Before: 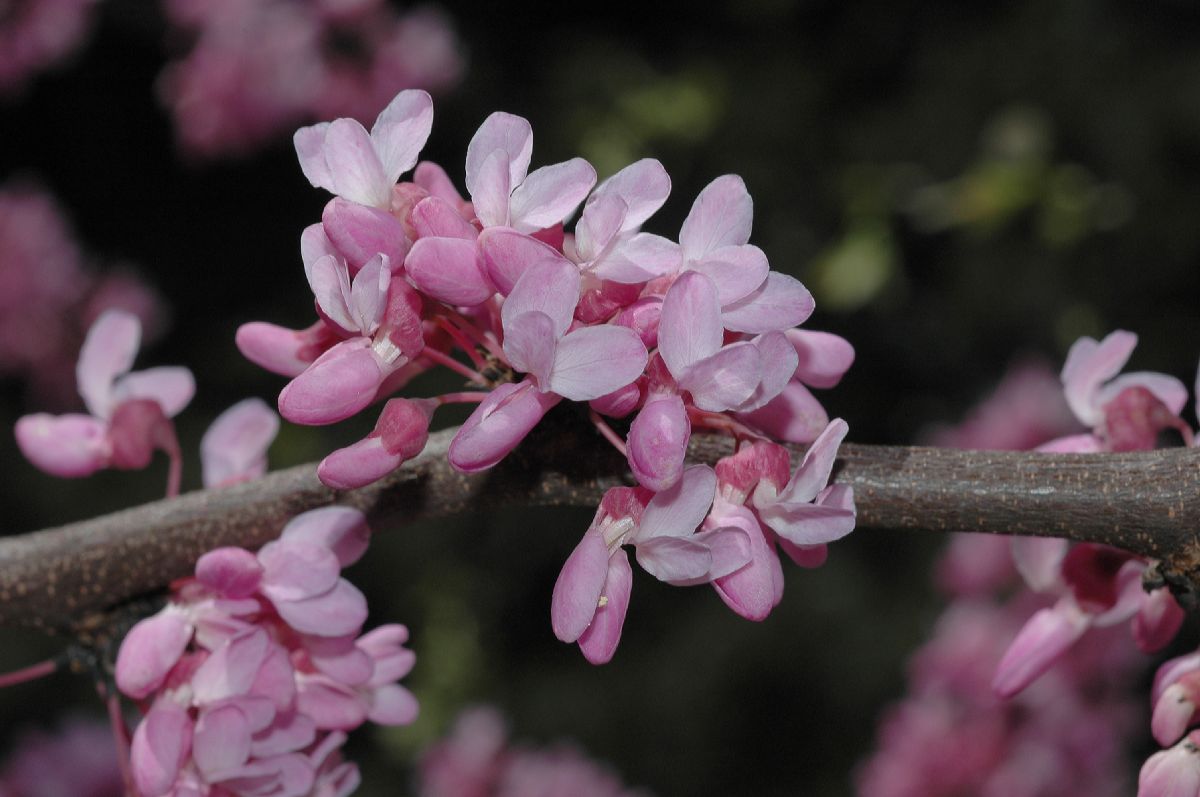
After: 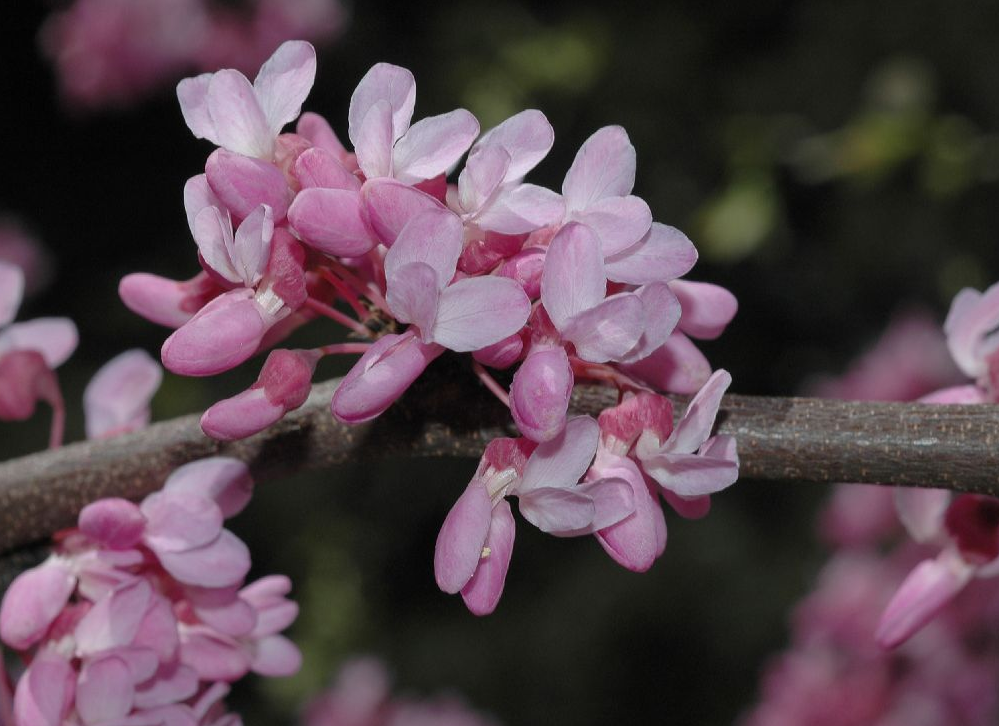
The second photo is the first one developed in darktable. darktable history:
crop: left 9.833%, top 6.269%, right 6.906%, bottom 2.62%
